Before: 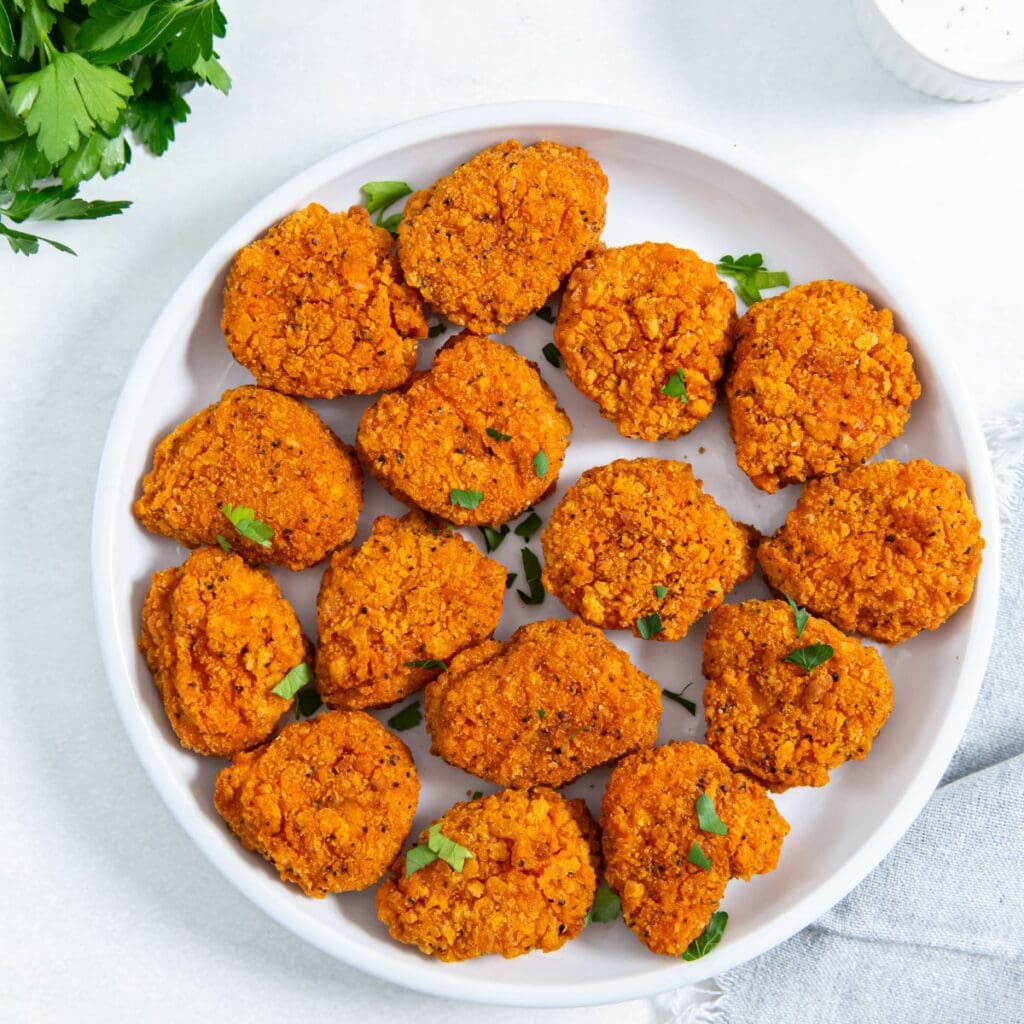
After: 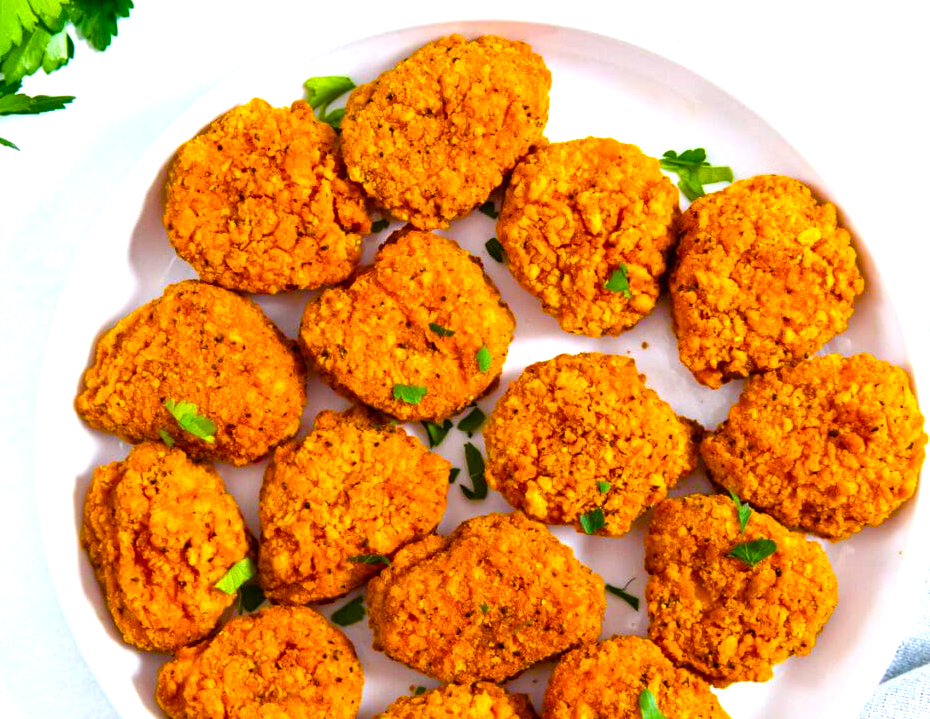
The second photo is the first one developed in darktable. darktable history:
color balance rgb: linear chroma grading › global chroma 25%, perceptual saturation grading › global saturation 45%, perceptual saturation grading › highlights -50%, perceptual saturation grading › shadows 30%, perceptual brilliance grading › global brilliance 18%, global vibrance 40%
crop: left 5.596%, top 10.314%, right 3.534%, bottom 19.395%
tone equalizer: on, module defaults
